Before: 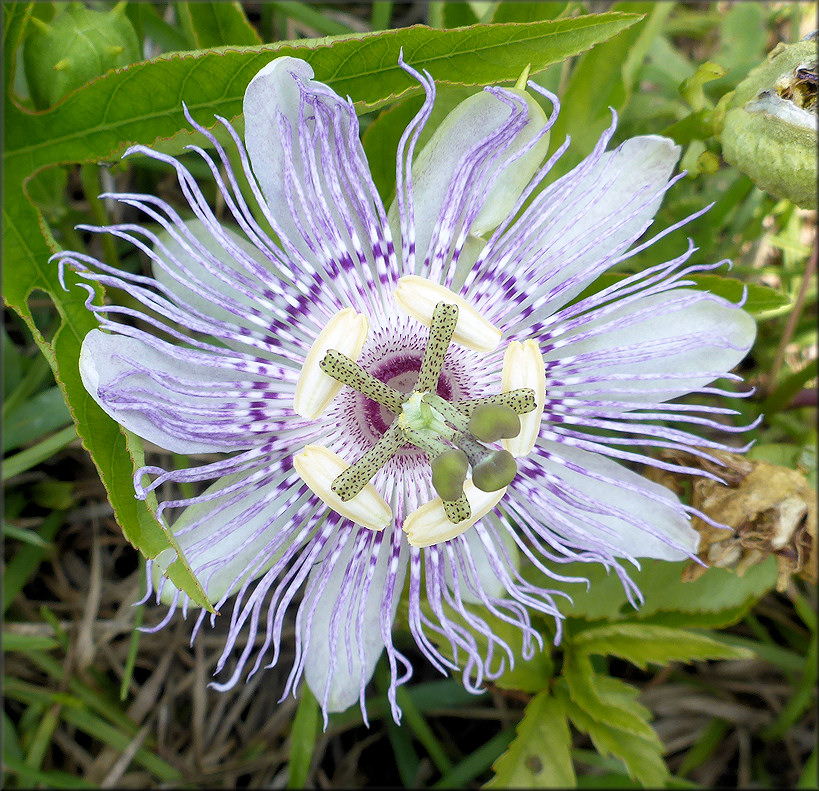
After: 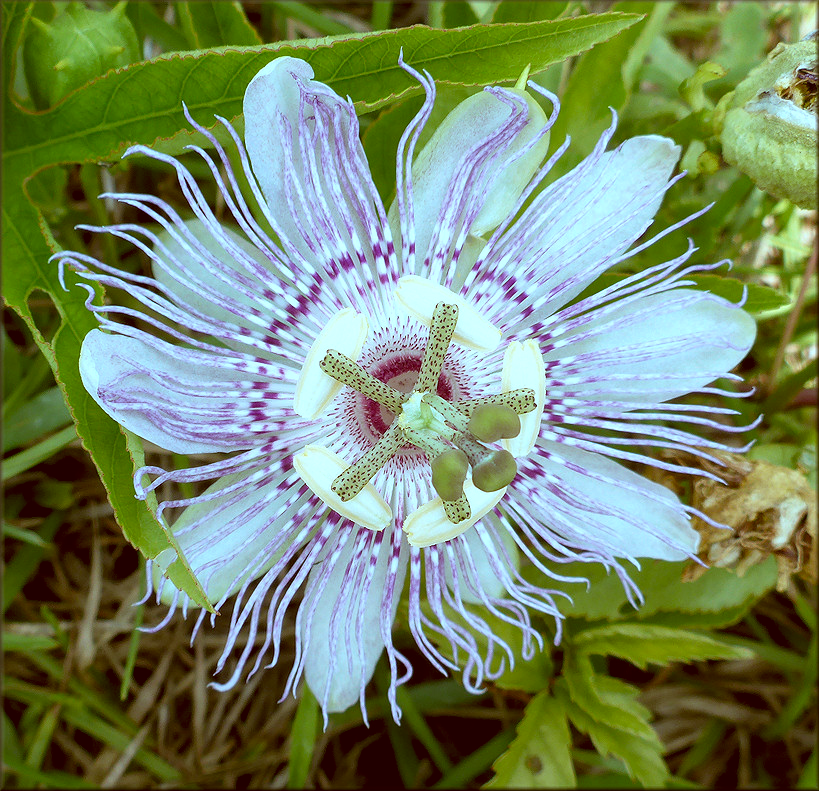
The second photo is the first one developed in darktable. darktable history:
color correction: highlights a* -14.62, highlights b* -16.22, shadows a* 10.12, shadows b* 29.4
local contrast: mode bilateral grid, contrast 20, coarseness 50, detail 120%, midtone range 0.2
